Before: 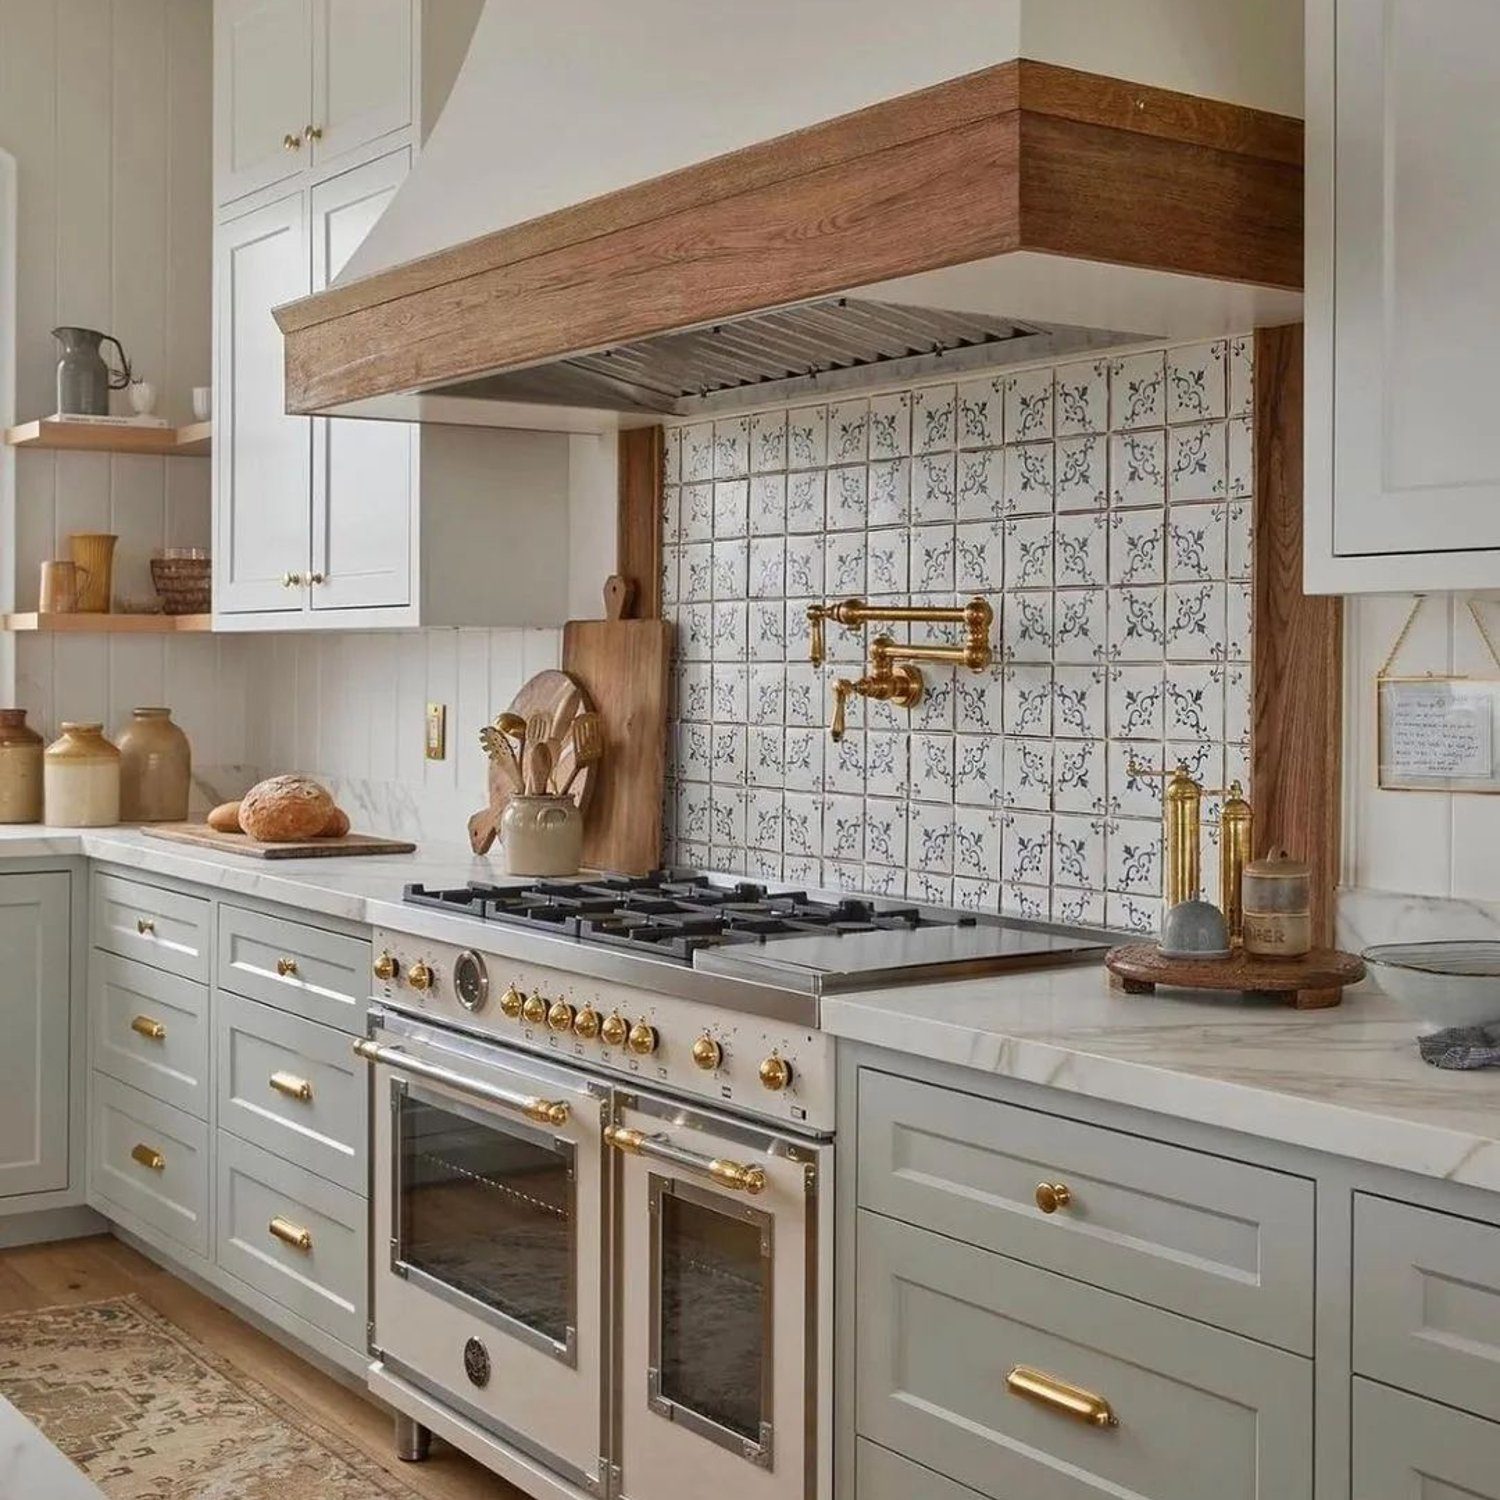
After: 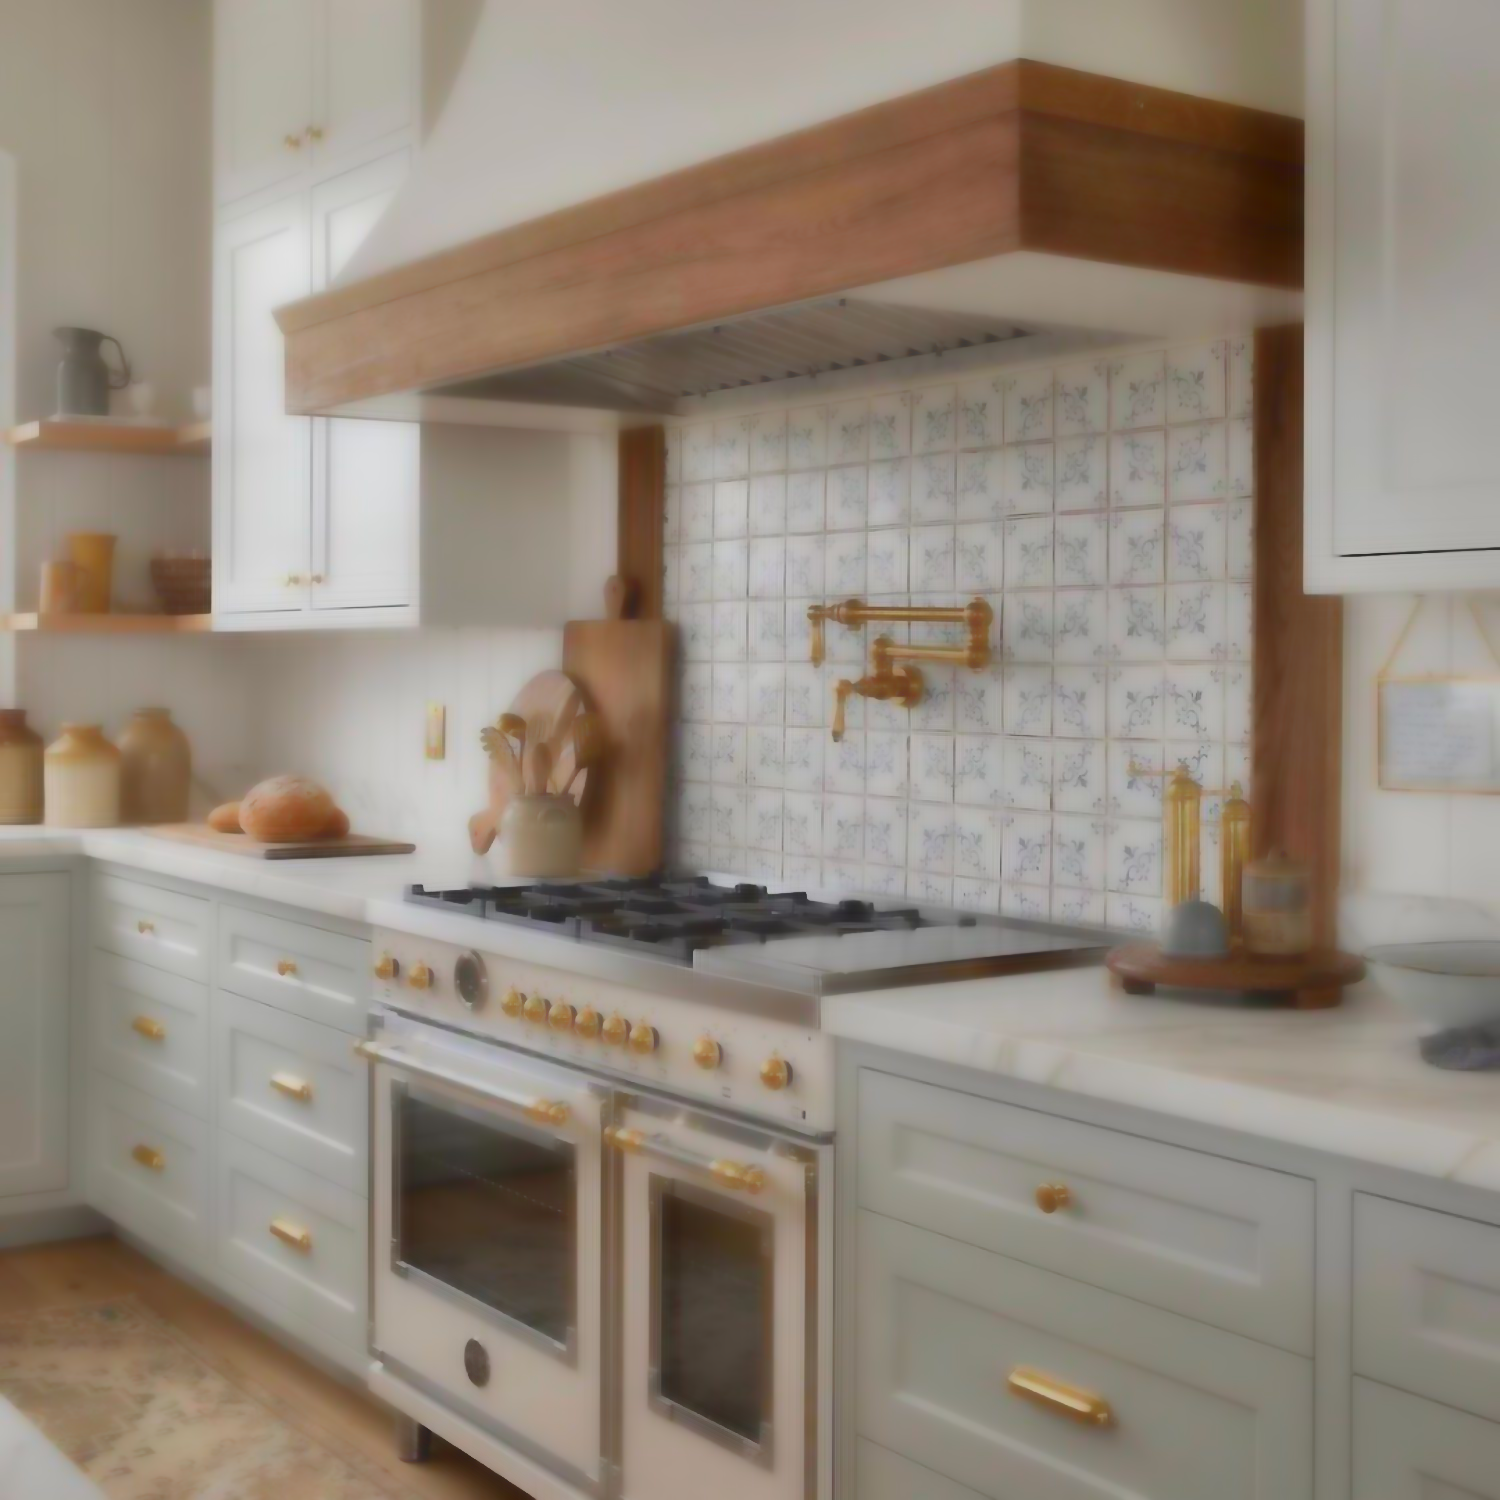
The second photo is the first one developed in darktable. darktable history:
contrast equalizer: octaves 7, y [[0.406, 0.494, 0.589, 0.753, 0.877, 0.999], [0.5 ×6], [0.5 ×6], [0 ×6], [0 ×6]], mix -0.987
